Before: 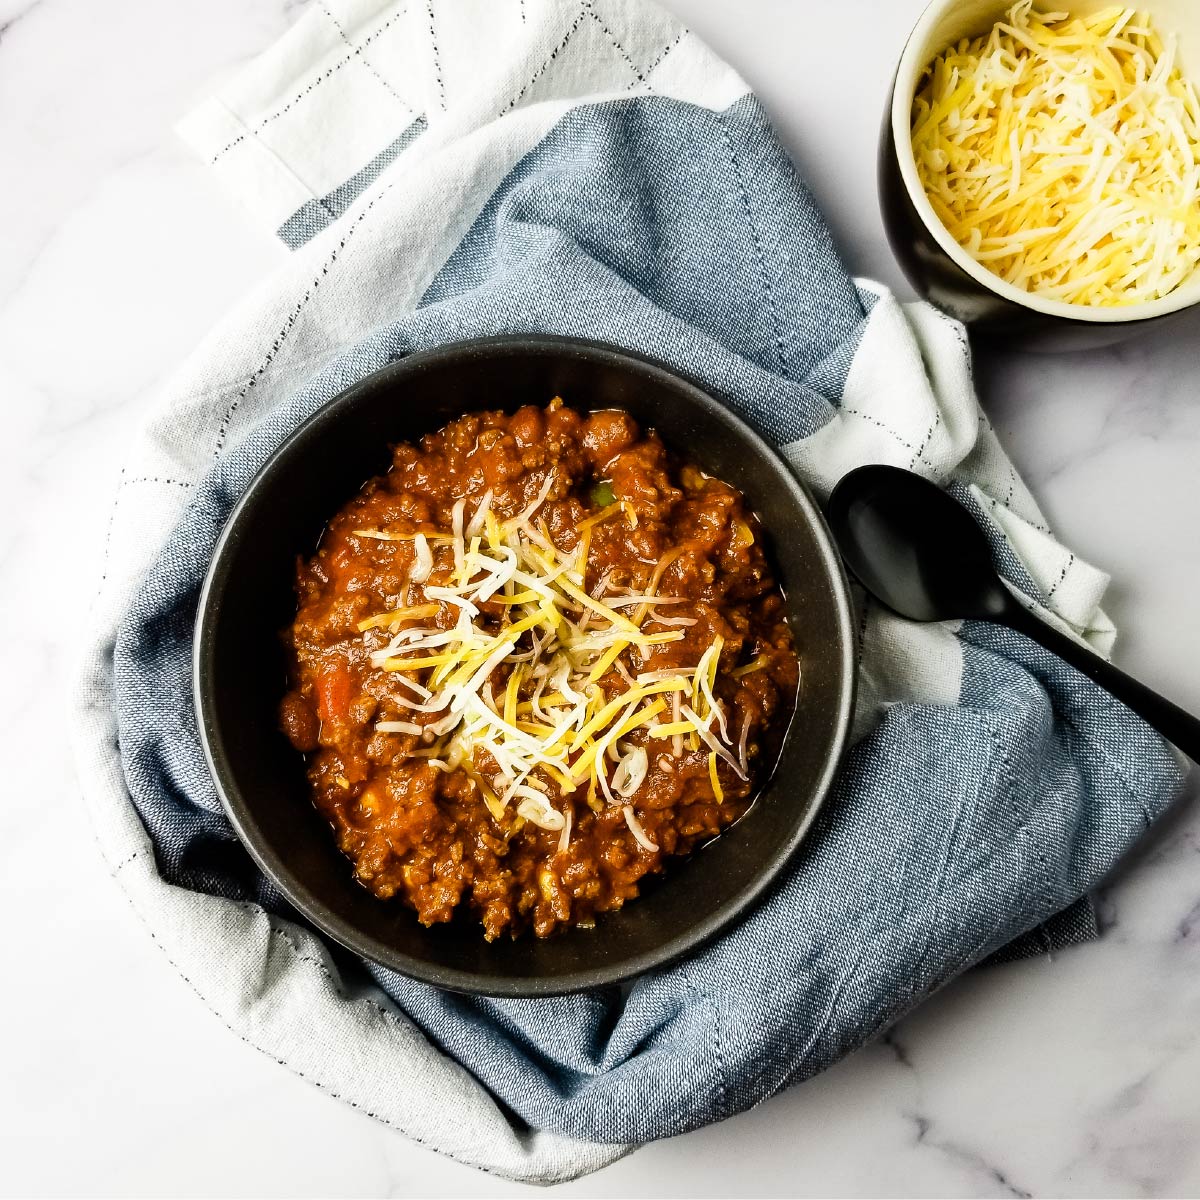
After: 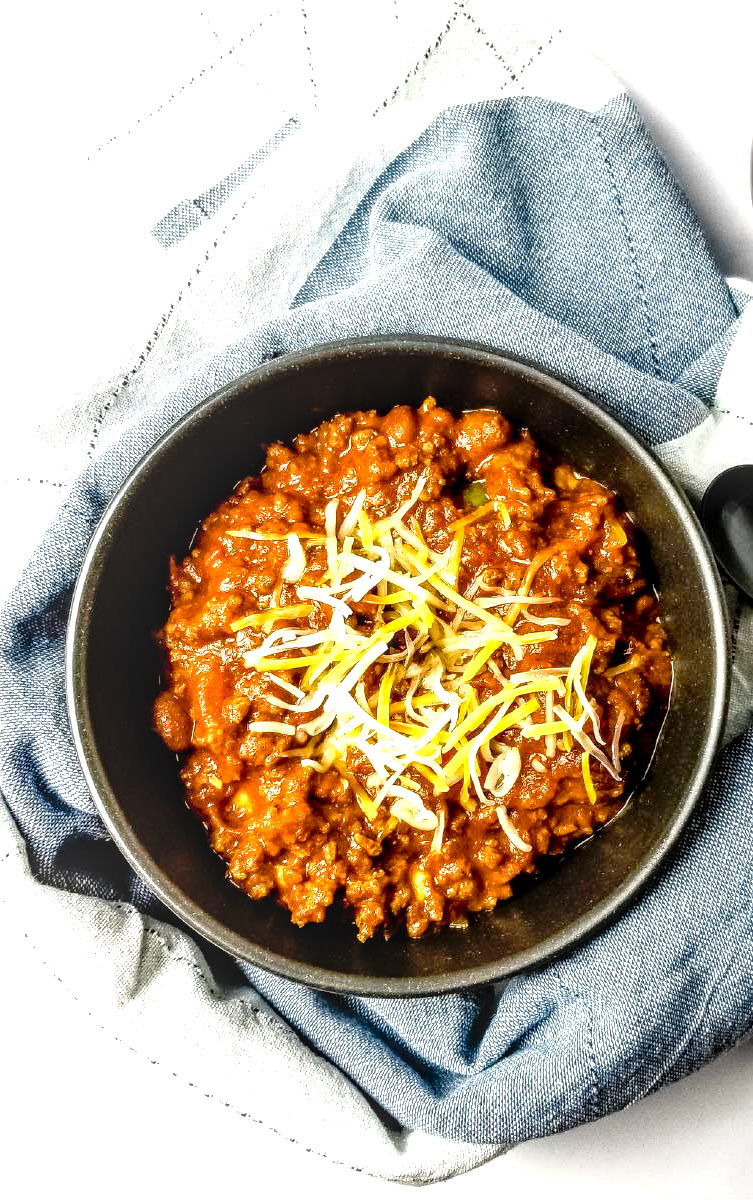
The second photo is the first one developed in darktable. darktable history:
exposure: black level correction 0.008, exposure 0.979 EV, compensate highlight preservation false
local contrast: highlights 0%, shadows 0%, detail 133%
crop: left 10.644%, right 26.528%
